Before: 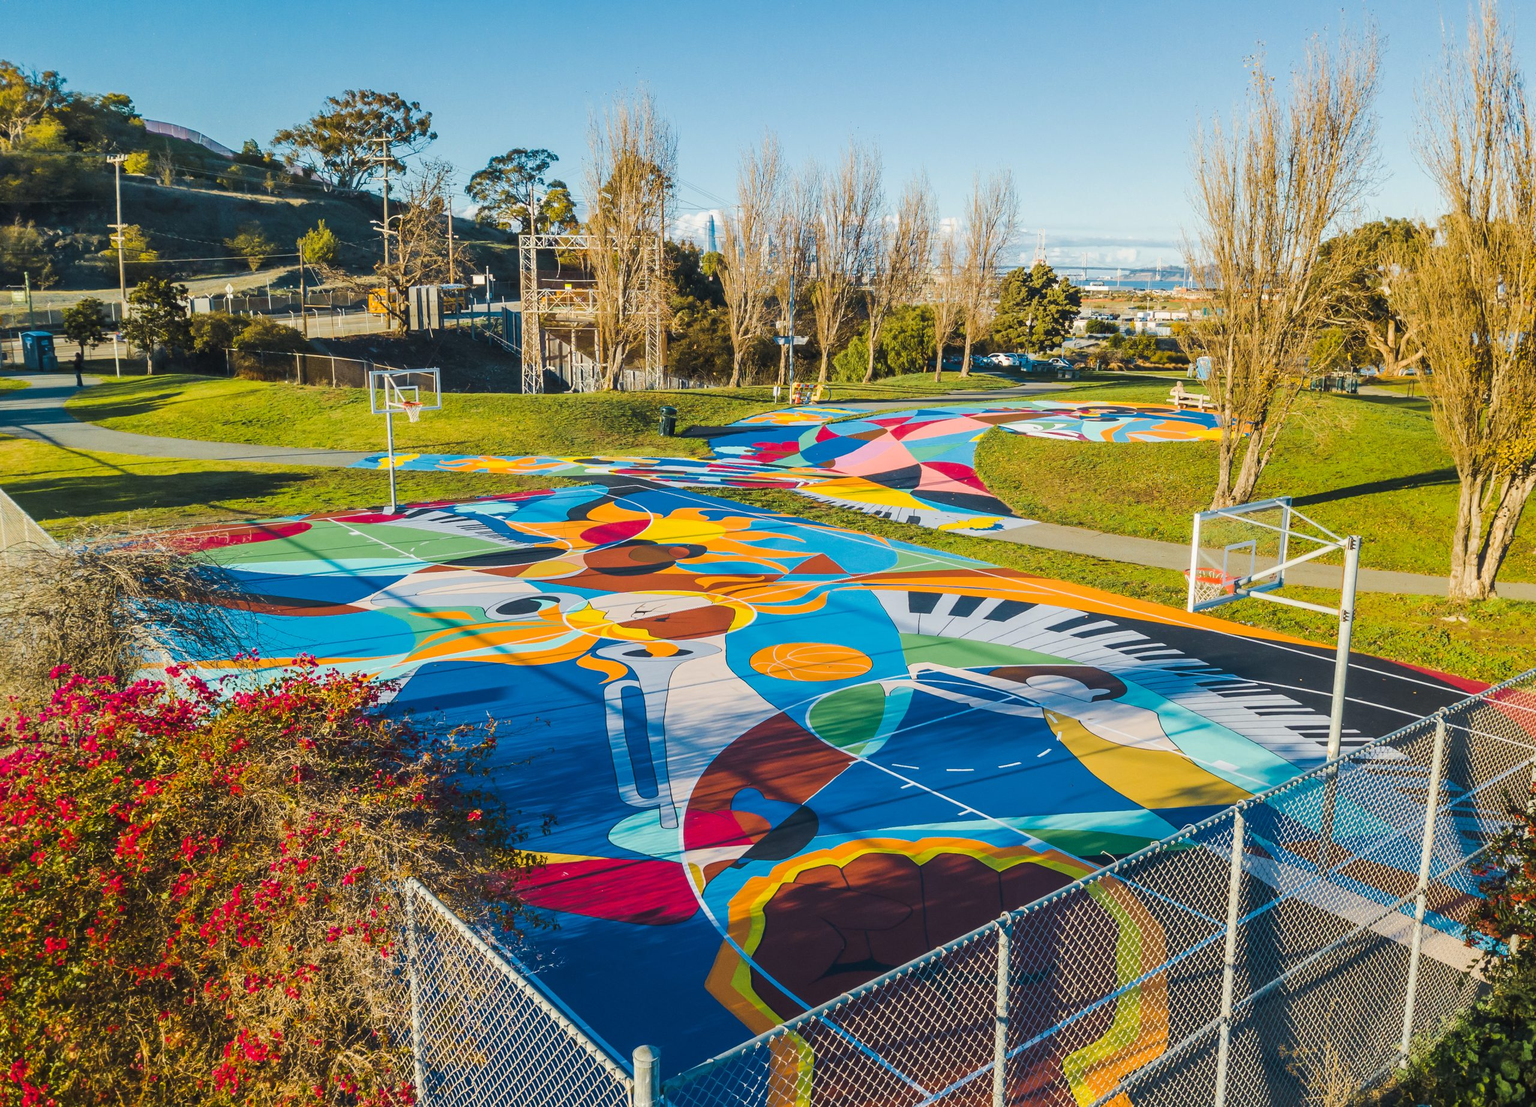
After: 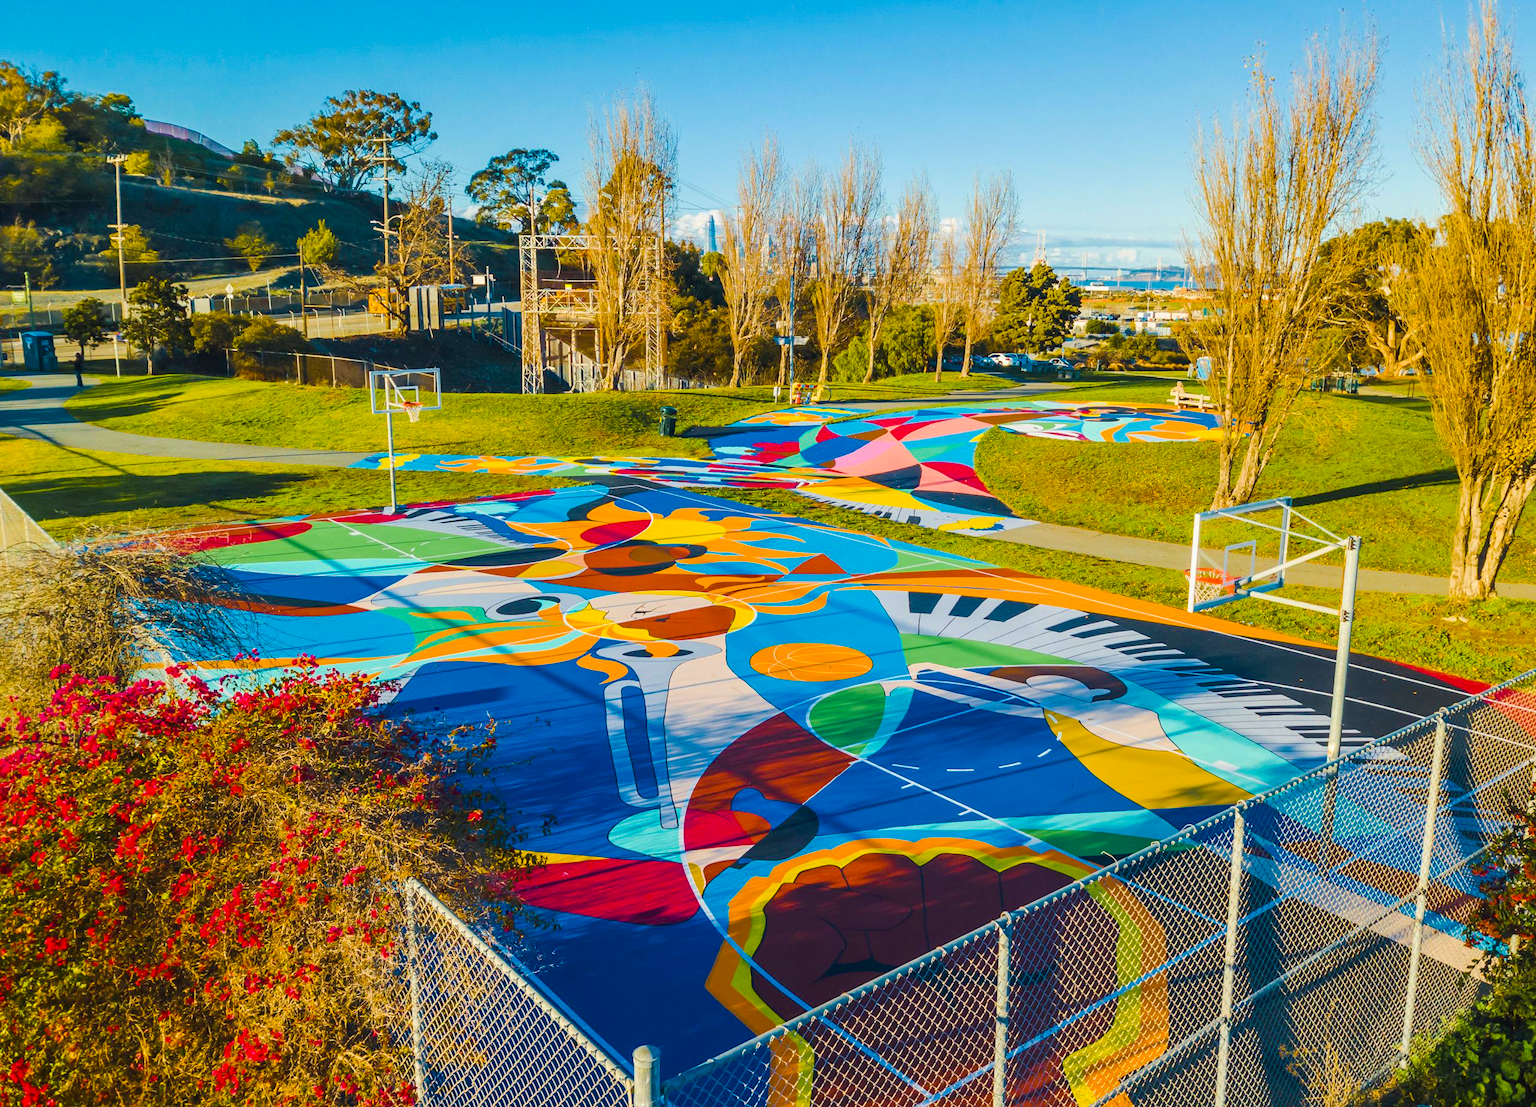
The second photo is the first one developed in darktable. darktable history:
velvia: strength 51.38%, mid-tones bias 0.506
